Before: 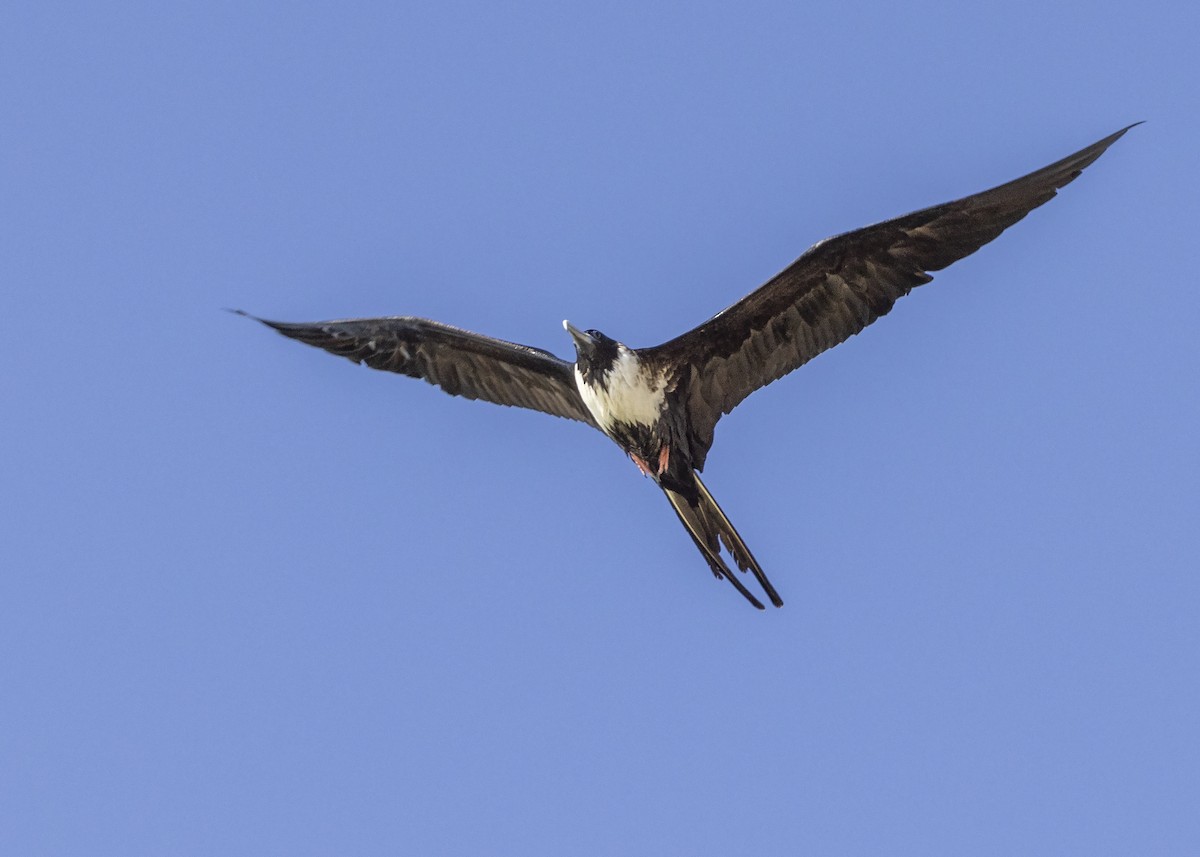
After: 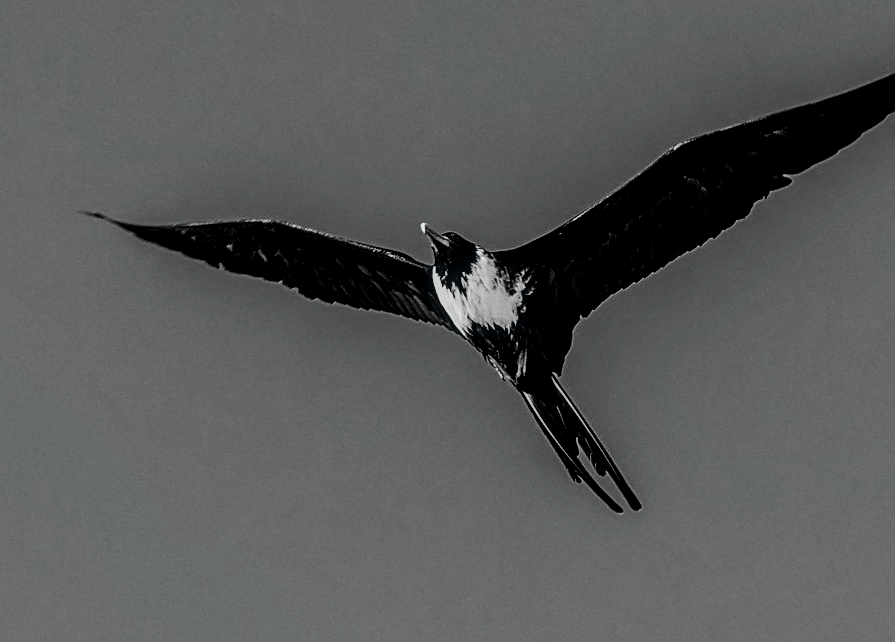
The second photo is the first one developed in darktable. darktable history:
tone equalizer: -8 EV -0.751 EV, -7 EV -0.716 EV, -6 EV -0.606 EV, -5 EV -0.382 EV, -3 EV 0.383 EV, -2 EV 0.6 EV, -1 EV 0.696 EV, +0 EV 0.774 EV
filmic rgb: black relative exposure -5.1 EV, white relative exposure 3.99 EV, hardness 2.88, contrast 1.512
tone curve: curves: ch0 [(0, 0.02) (0.063, 0.058) (0.262, 0.243) (0.447, 0.468) (0.544, 0.596) (0.805, 0.823) (1, 0.952)]; ch1 [(0, 0) (0.339, 0.31) (0.417, 0.401) (0.452, 0.455) (0.482, 0.483) (0.502, 0.499) (0.517, 0.506) (0.55, 0.542) (0.588, 0.604) (0.729, 0.782) (1, 1)]; ch2 [(0, 0) (0.346, 0.34) (0.431, 0.45) (0.485, 0.487) (0.5, 0.496) (0.527, 0.526) (0.56, 0.574) (0.613, 0.642) (0.679, 0.703) (1, 1)], color space Lab, independent channels, preserve colors none
contrast brightness saturation: contrast 0.017, brightness -0.996, saturation -0.988
local contrast: on, module defaults
crop and rotate: left 11.855%, top 11.332%, right 13.51%, bottom 13.755%
sharpen: on, module defaults
